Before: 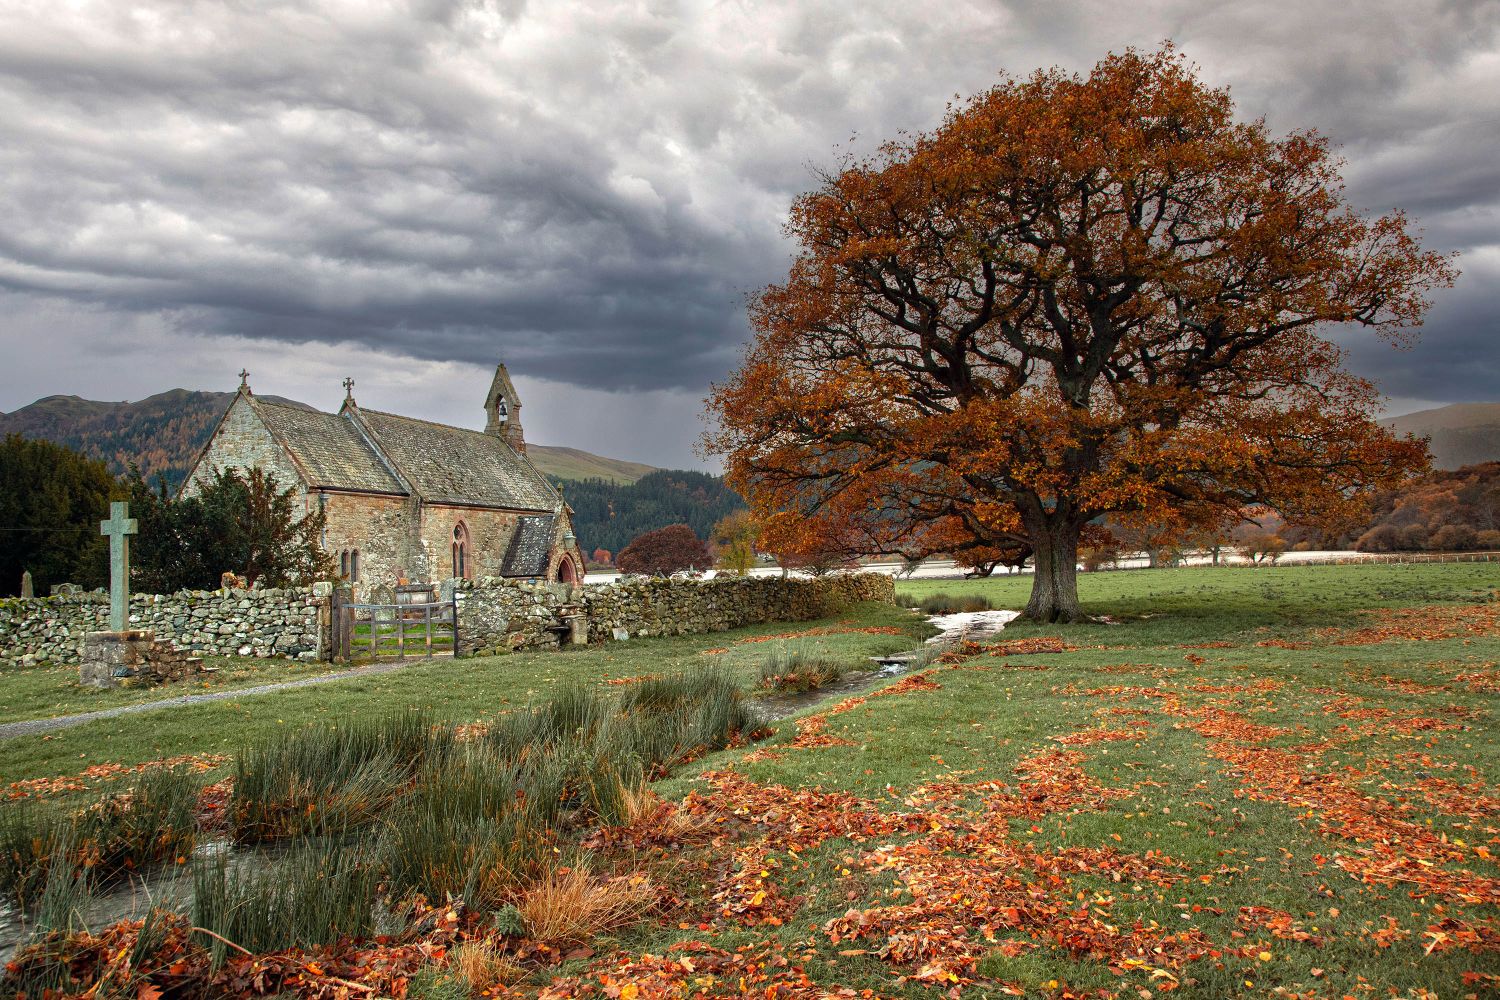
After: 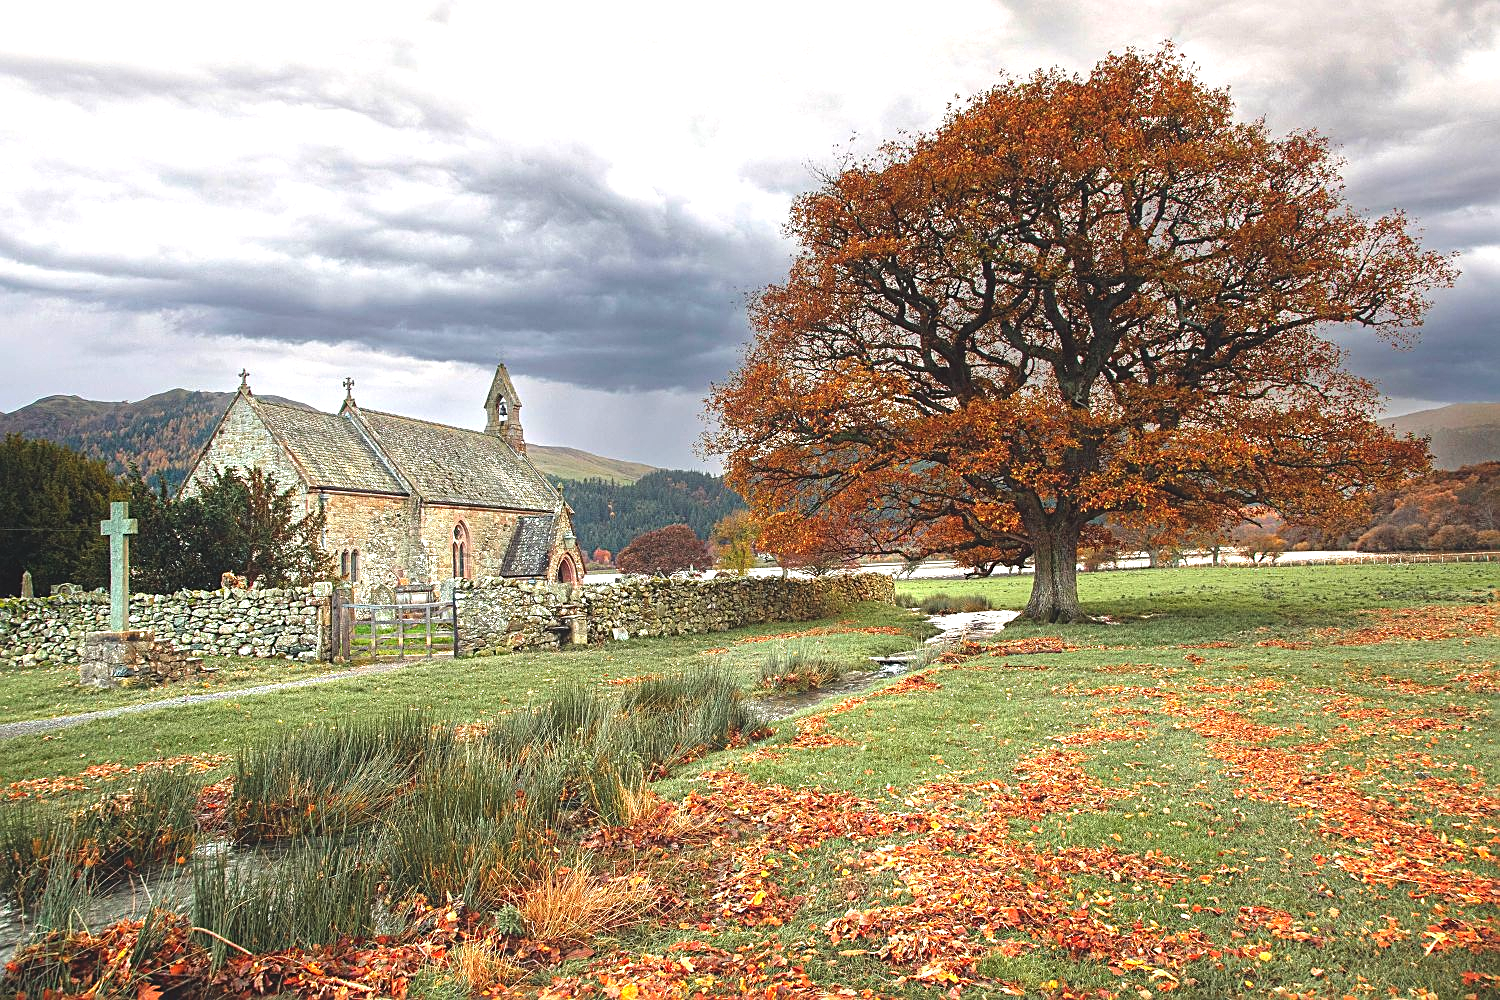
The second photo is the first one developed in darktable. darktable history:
contrast equalizer: y [[0.439, 0.44, 0.442, 0.457, 0.493, 0.498], [0.5 ×6], [0.5 ×6], [0 ×6], [0 ×6]], mix 0.59
sharpen: on, module defaults
exposure: black level correction -0.005, exposure 1.002 EV, compensate highlight preservation false
